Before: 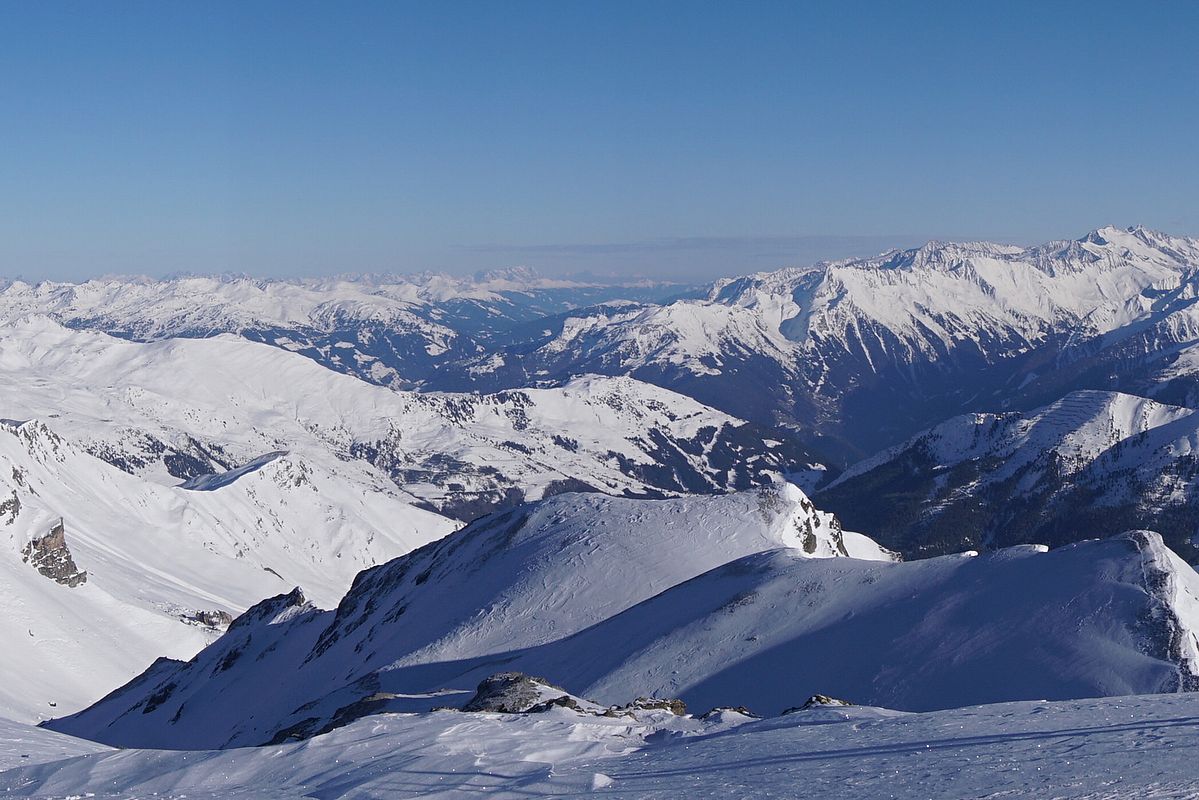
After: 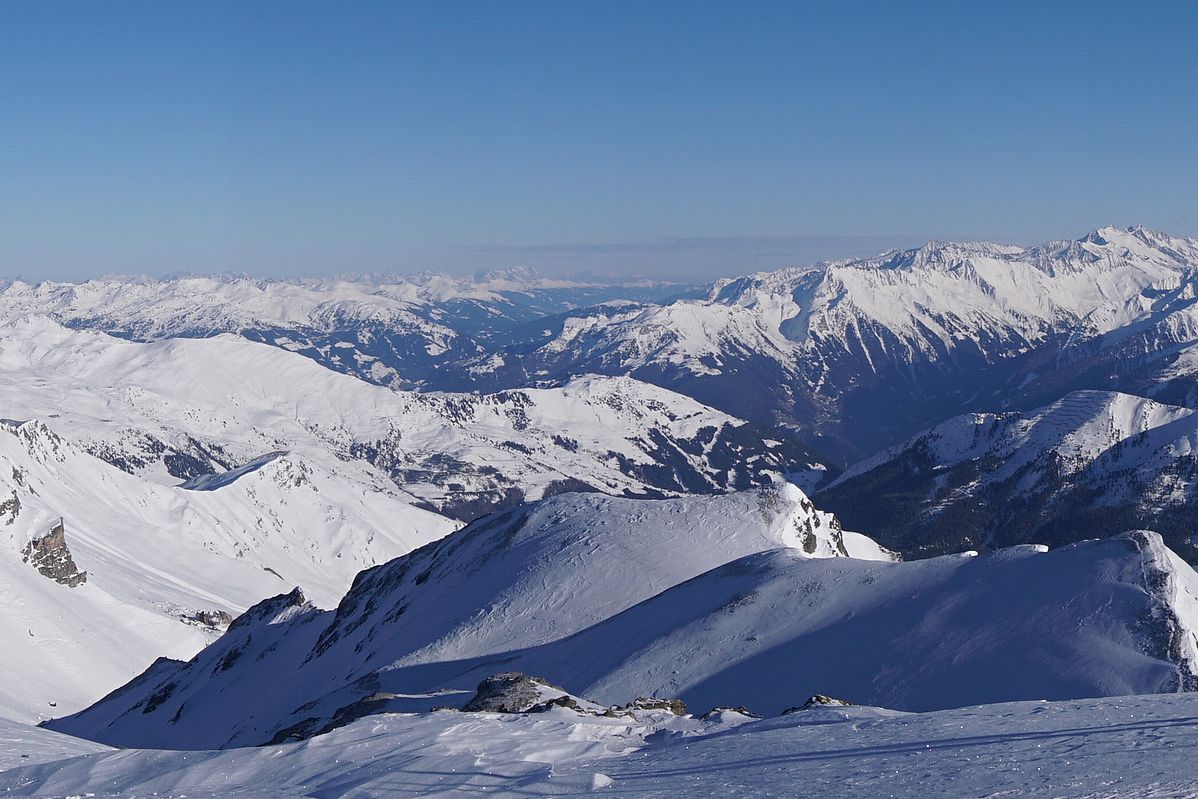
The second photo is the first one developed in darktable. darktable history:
crop: left 0.002%
